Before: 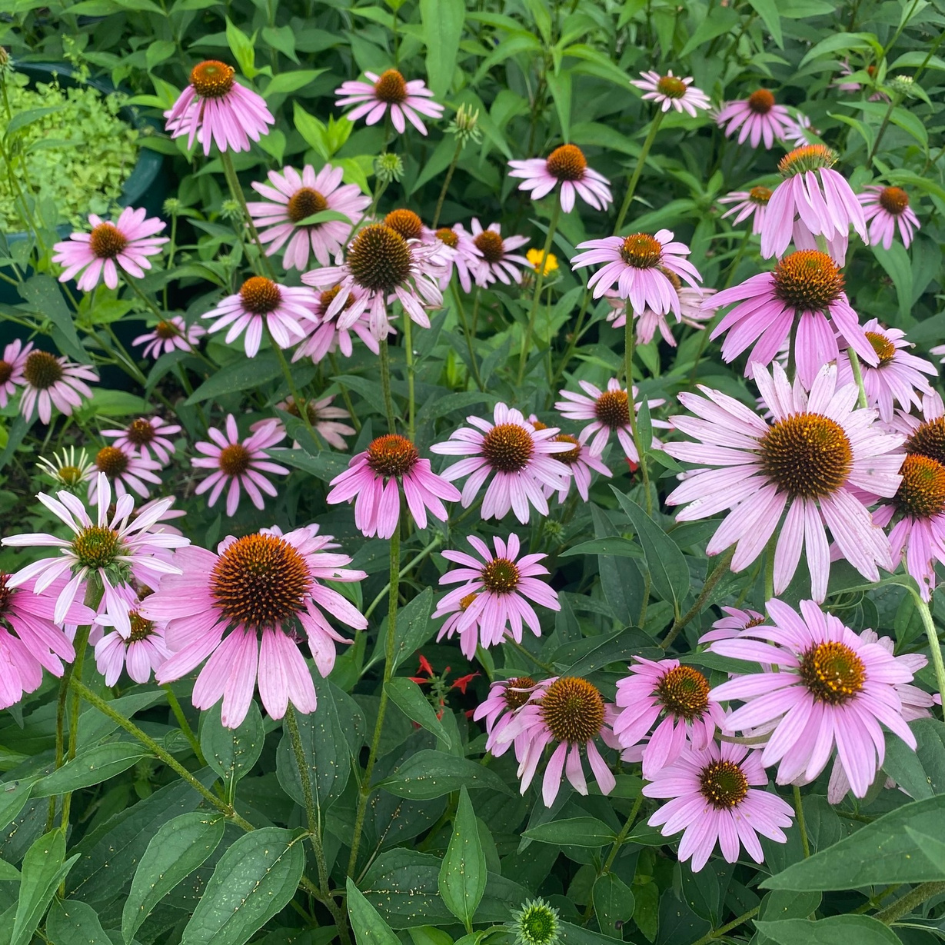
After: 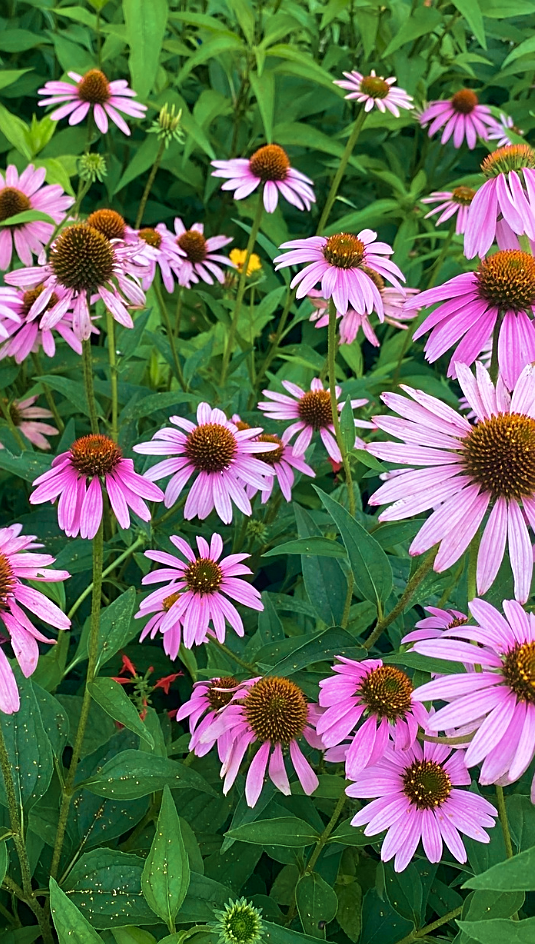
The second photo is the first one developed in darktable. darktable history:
crop: left 31.495%, top 0.001%, right 11.883%
velvia: strength 74.95%
sharpen: amount 0.558
